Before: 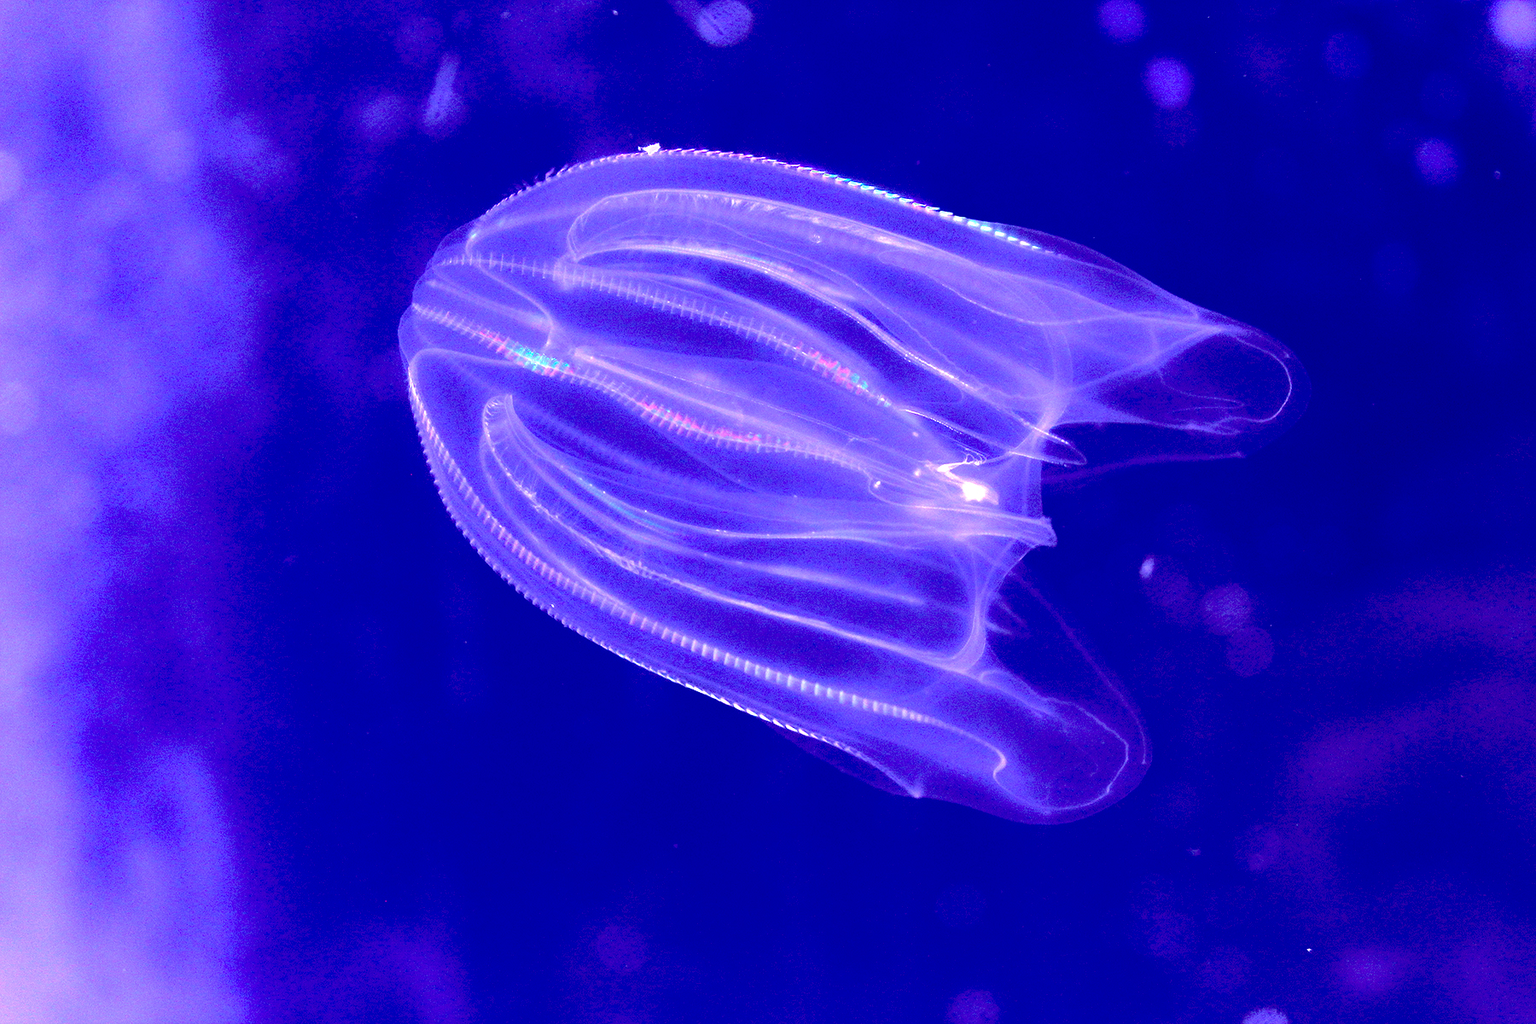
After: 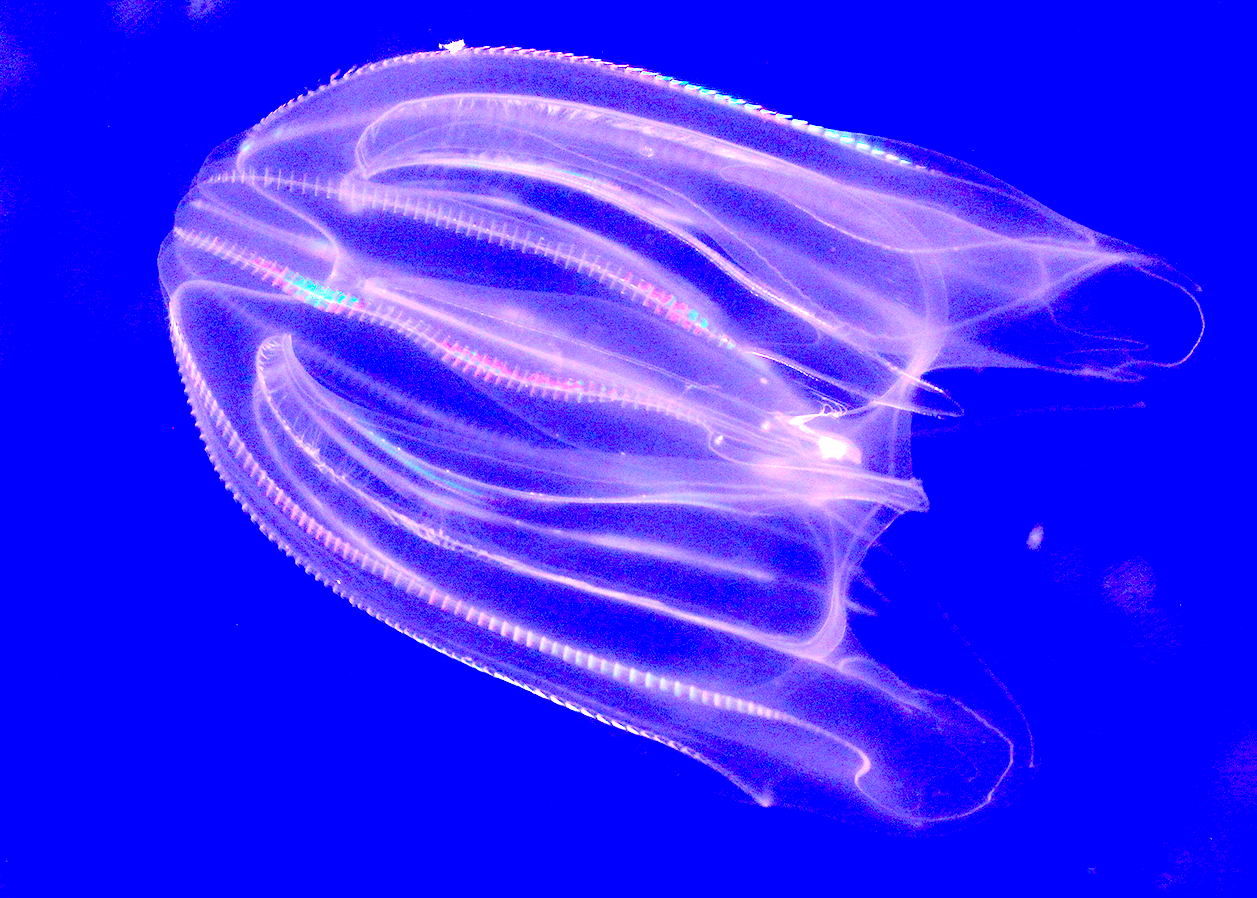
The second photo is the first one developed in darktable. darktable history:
tone equalizer: -7 EV 0.164 EV, -6 EV 0.581 EV, -5 EV 1.14 EV, -4 EV 1.35 EV, -3 EV 1.17 EV, -2 EV 0.6 EV, -1 EV 0.153 EV, edges refinement/feathering 500, mask exposure compensation -1.57 EV, preserve details no
contrast brightness saturation: contrast 0.226, brightness 0.095, saturation 0.29
crop and rotate: left 17.17%, top 10.675%, right 12.956%, bottom 14.449%
